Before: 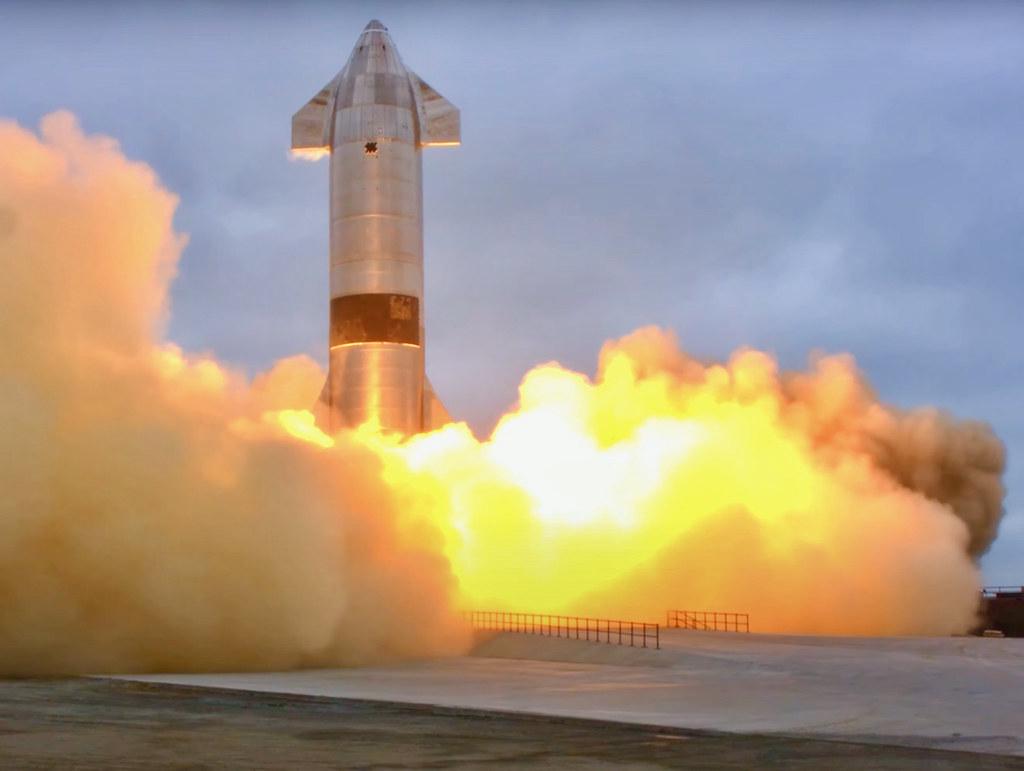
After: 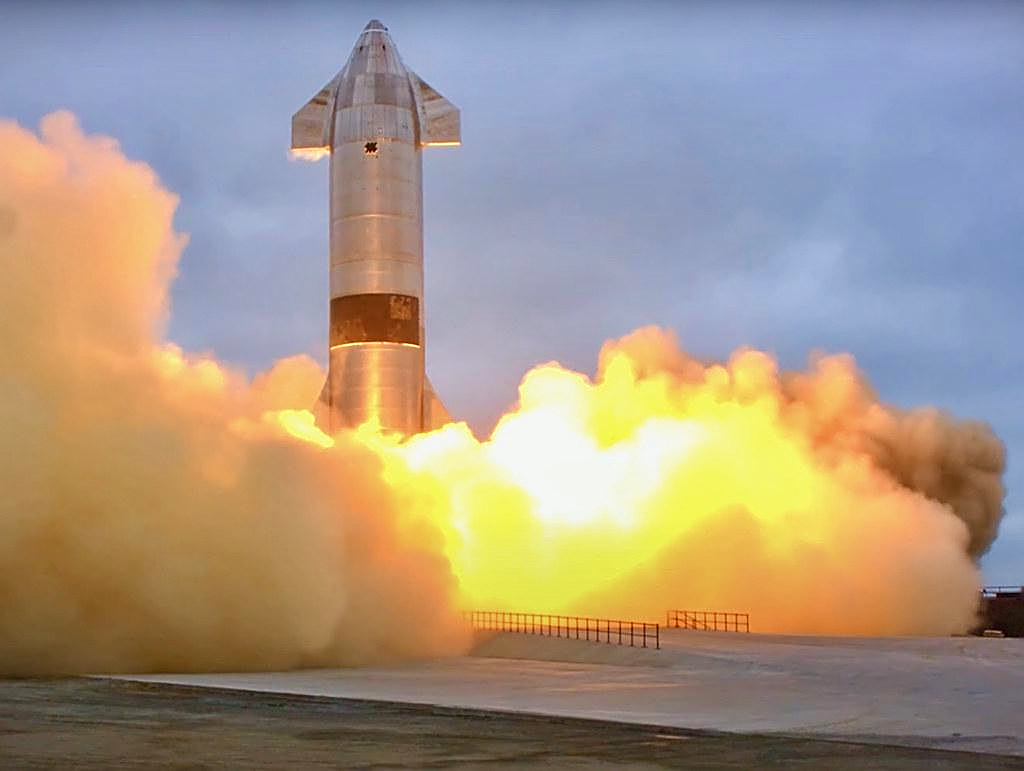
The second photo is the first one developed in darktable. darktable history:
sharpen: amount 1
velvia: strength 15%
vignetting: fall-off start 97.28%, fall-off radius 79%, brightness -0.462, saturation -0.3, width/height ratio 1.114, dithering 8-bit output, unbound false
